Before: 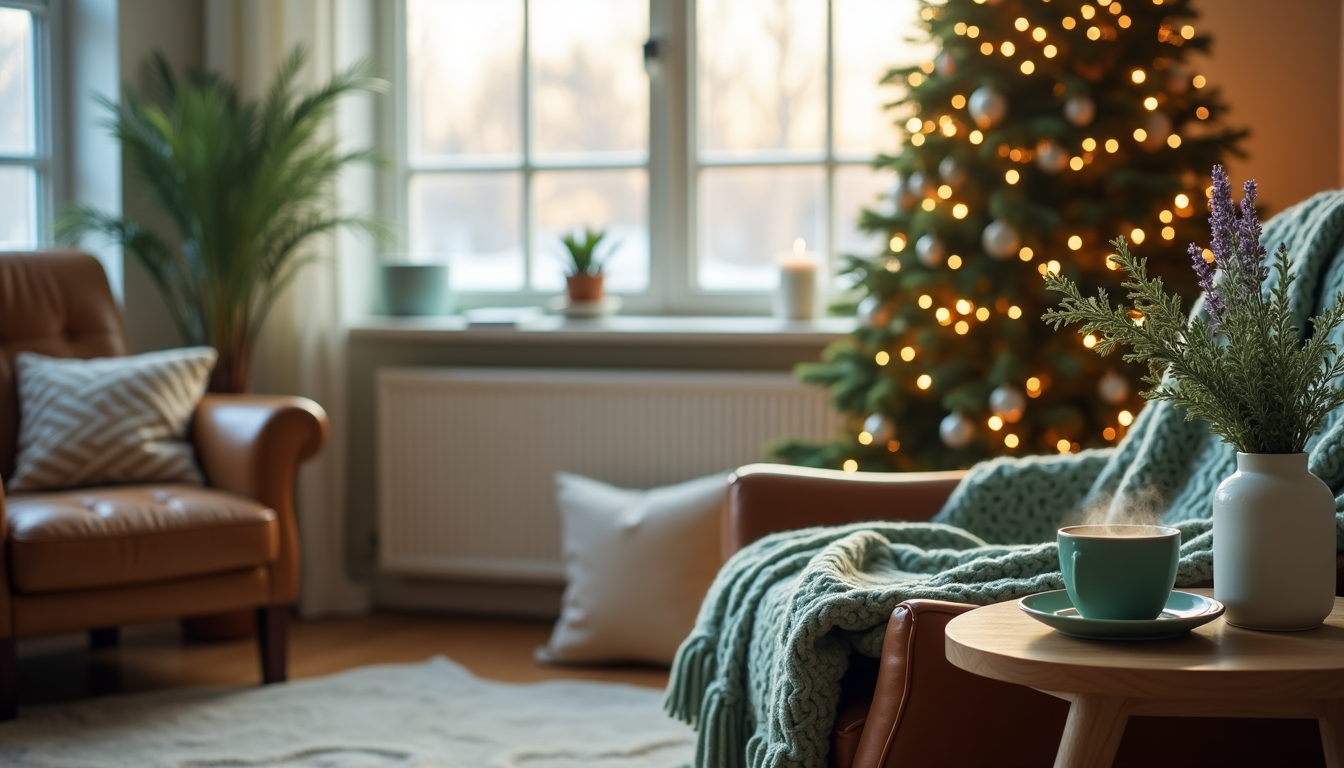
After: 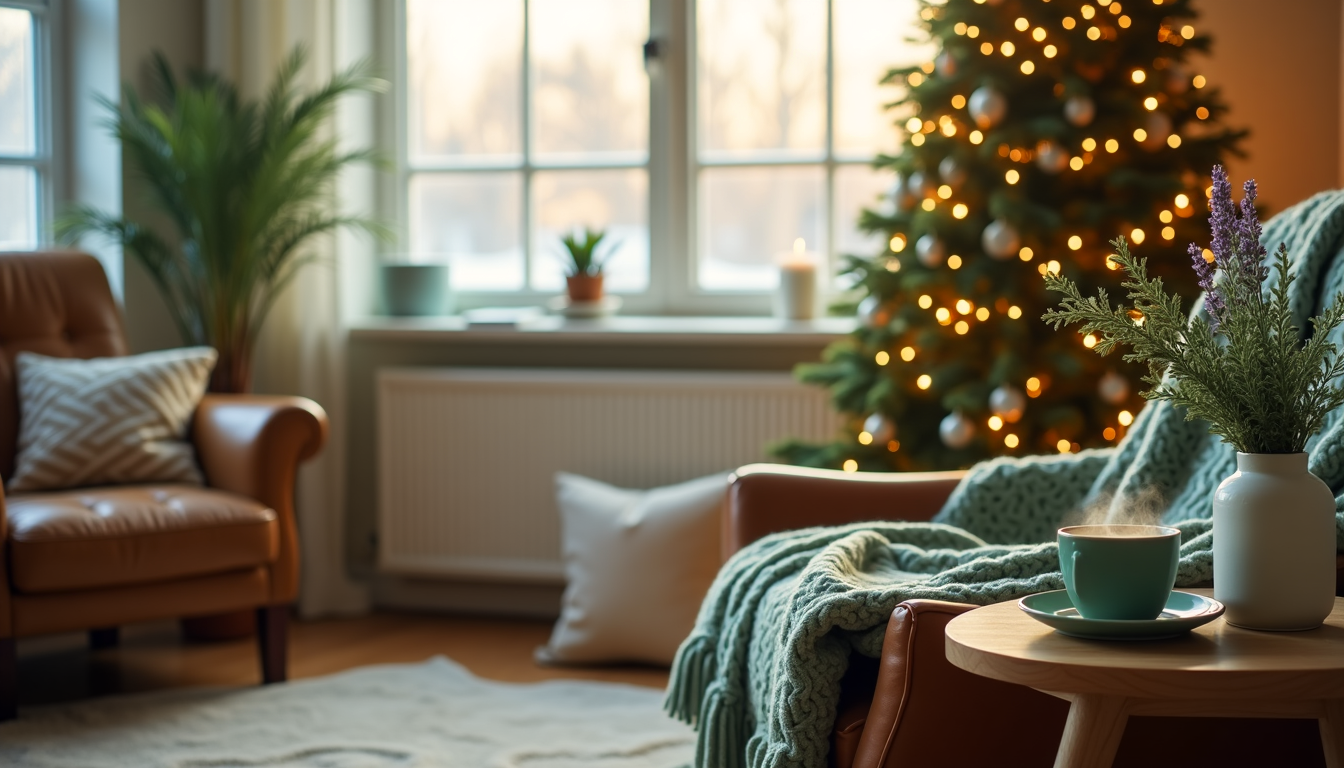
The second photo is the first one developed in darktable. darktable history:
color correction: highlights a* 0.569, highlights b* 2.81, saturation 1.07
